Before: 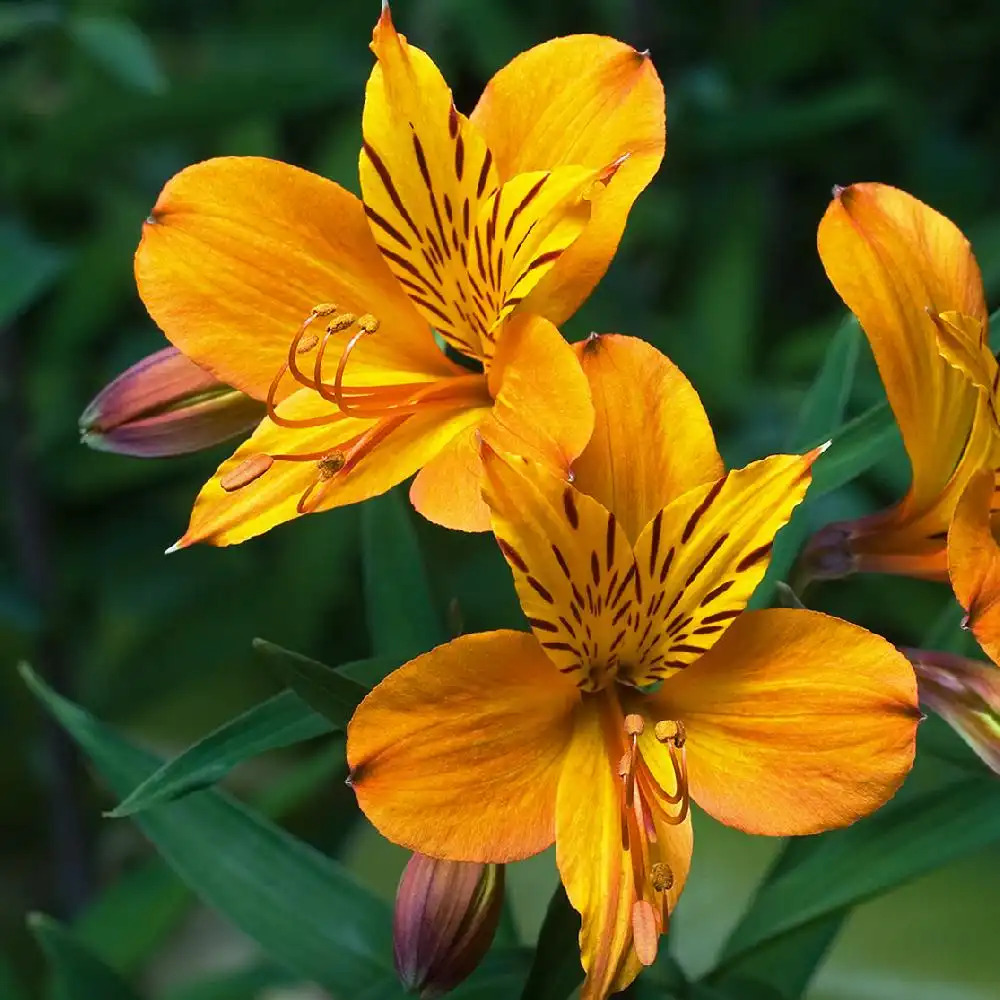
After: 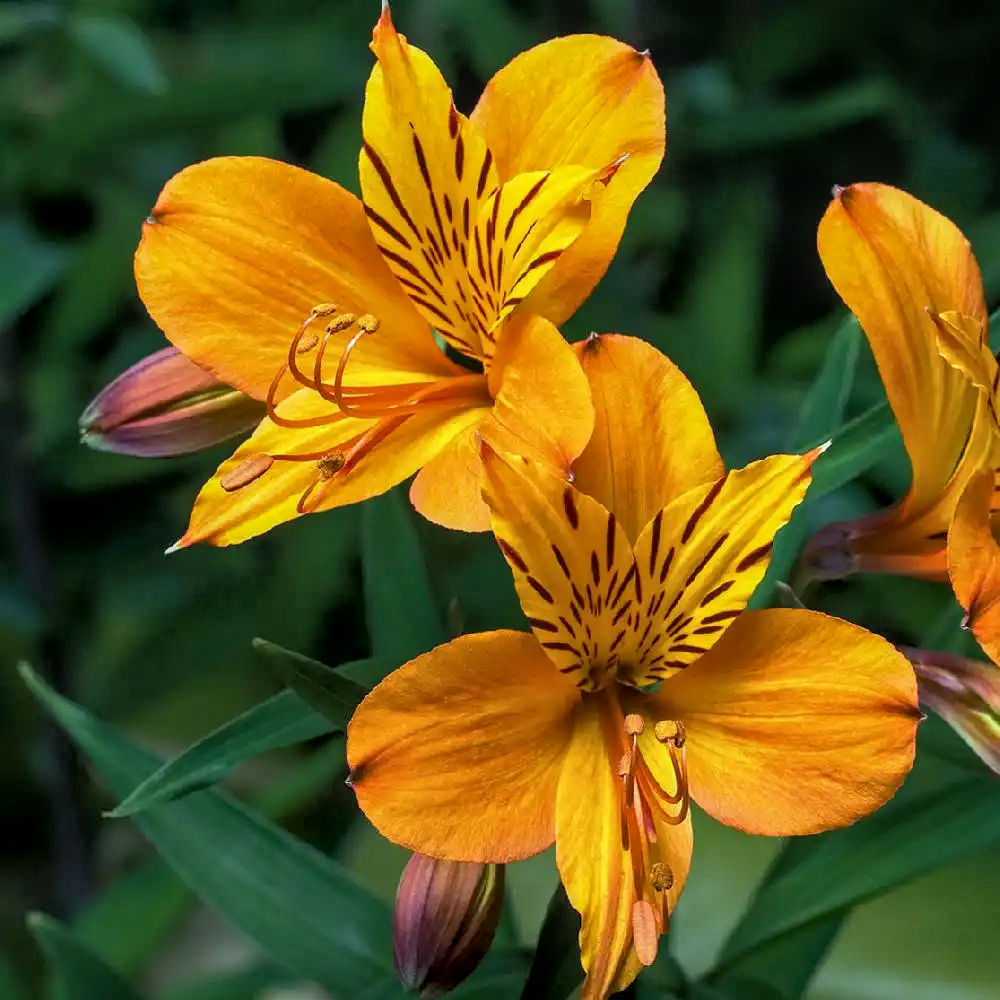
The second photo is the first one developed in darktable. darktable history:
local contrast: on, module defaults
tone equalizer: -8 EV -1.85 EV, -7 EV -1.15 EV, -6 EV -1.62 EV
